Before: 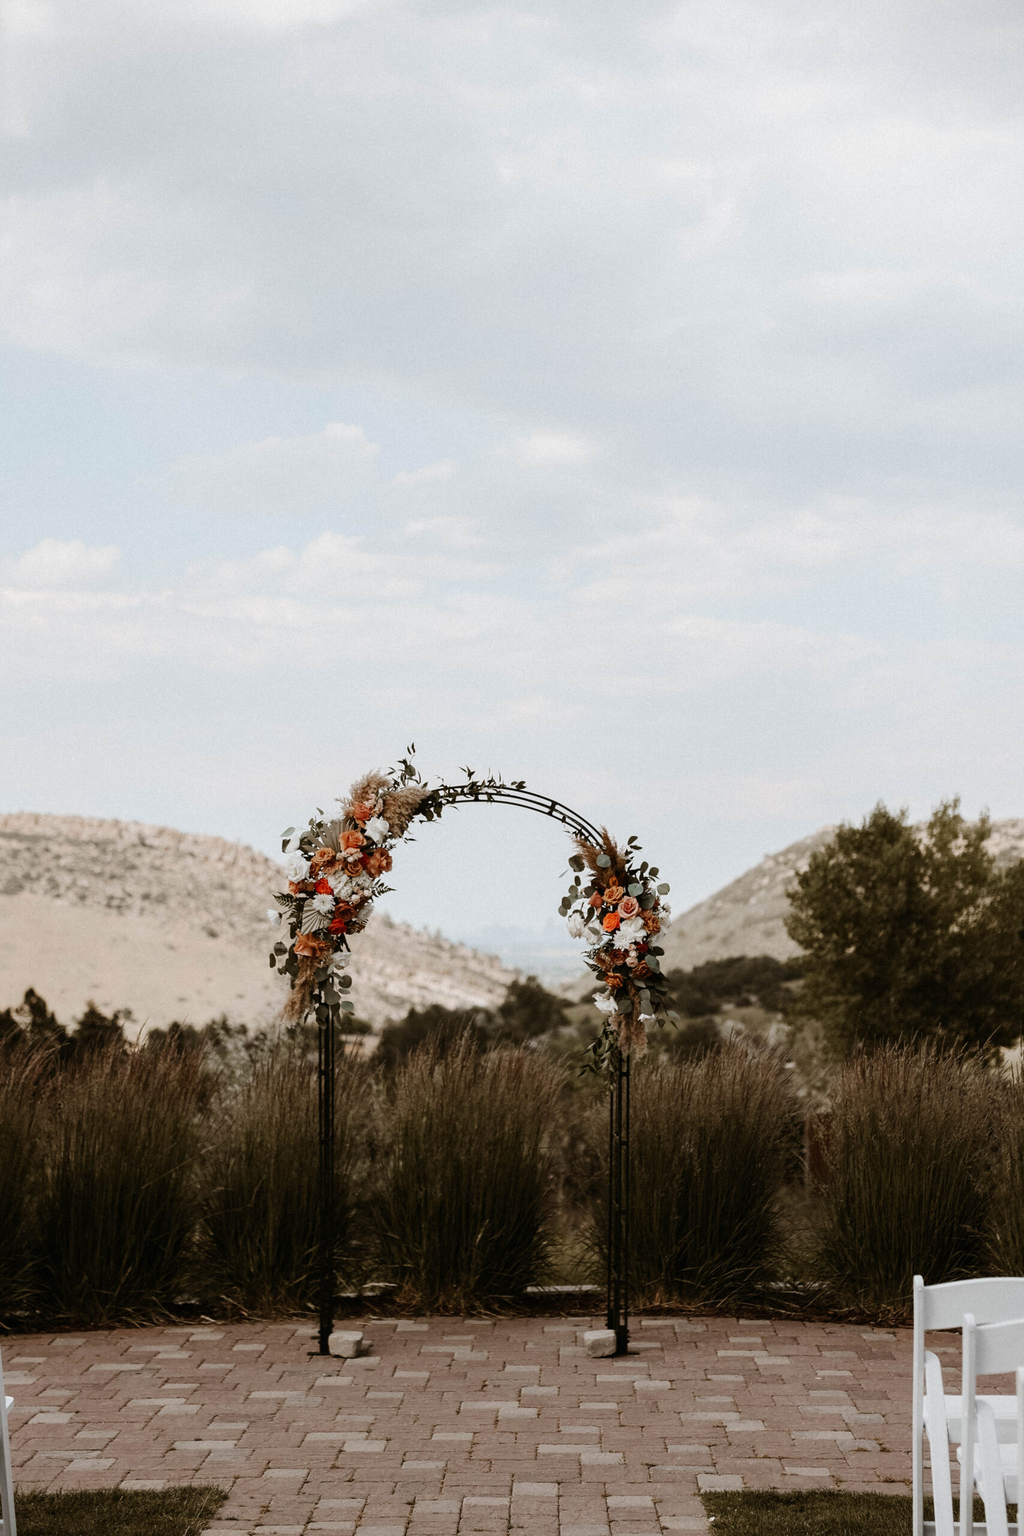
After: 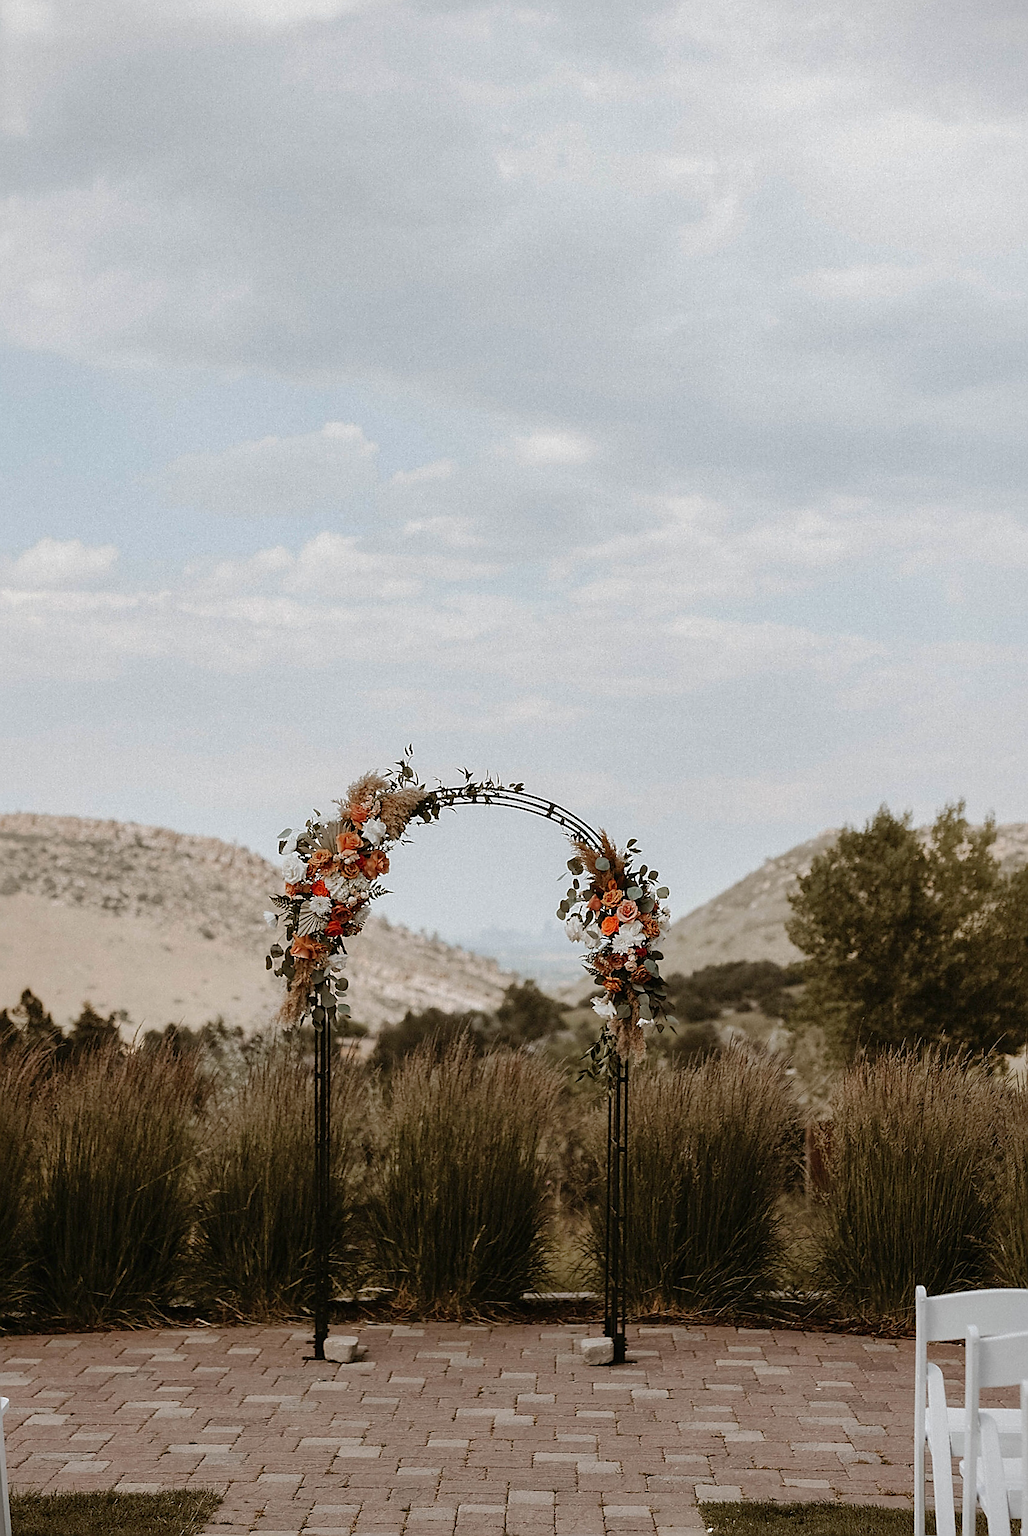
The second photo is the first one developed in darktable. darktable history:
sharpen: radius 1.4, amount 1.25, threshold 0.7
rotate and perspective: rotation 0.192°, lens shift (horizontal) -0.015, crop left 0.005, crop right 0.996, crop top 0.006, crop bottom 0.99
shadows and highlights: on, module defaults
